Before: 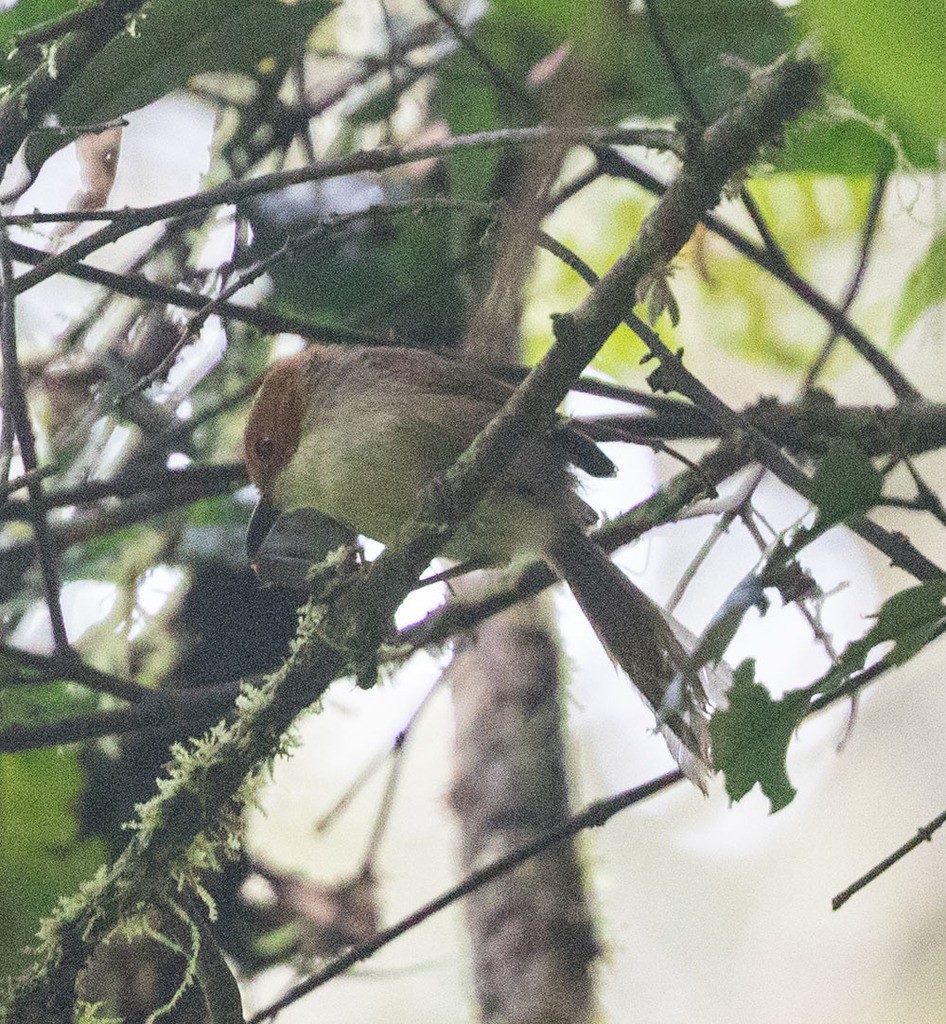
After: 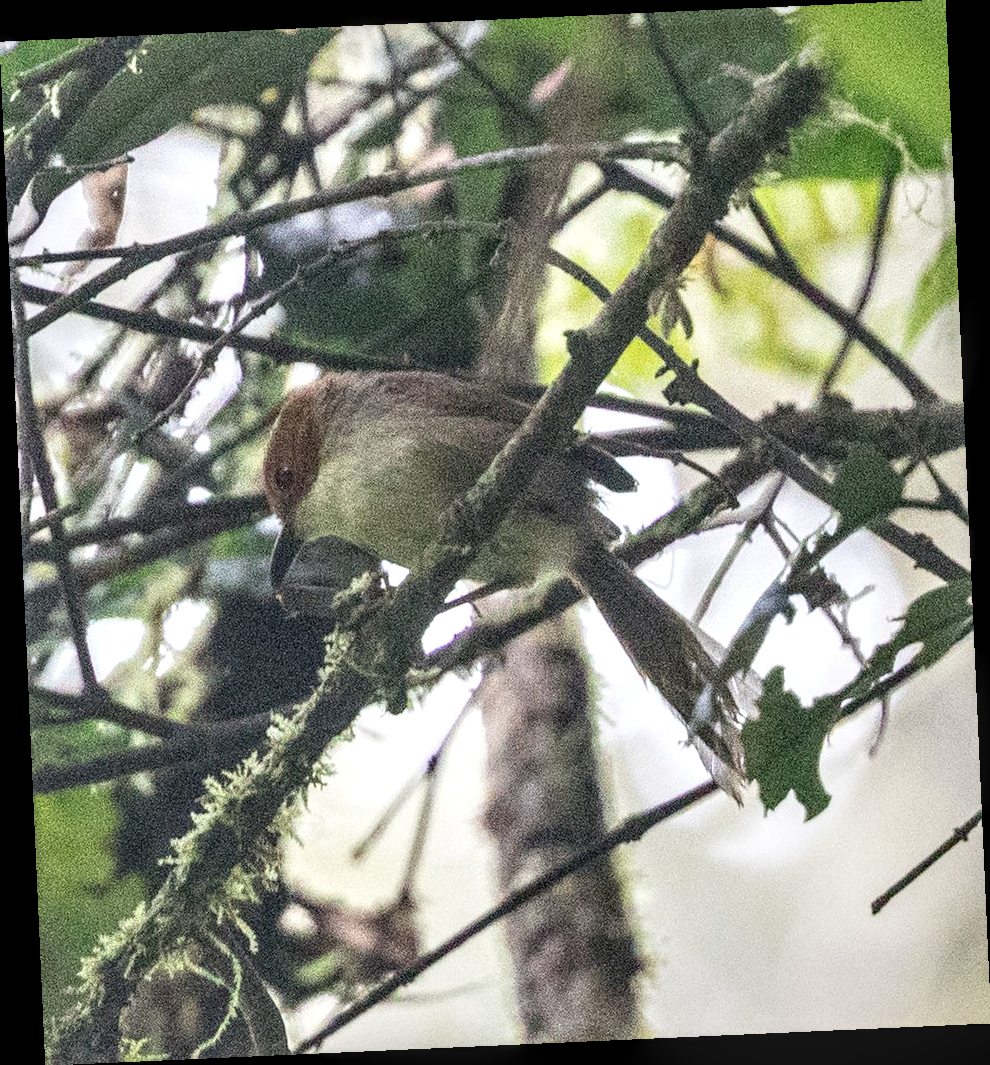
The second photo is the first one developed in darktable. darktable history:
local contrast: detail 160%
rotate and perspective: rotation -2.56°, automatic cropping off
